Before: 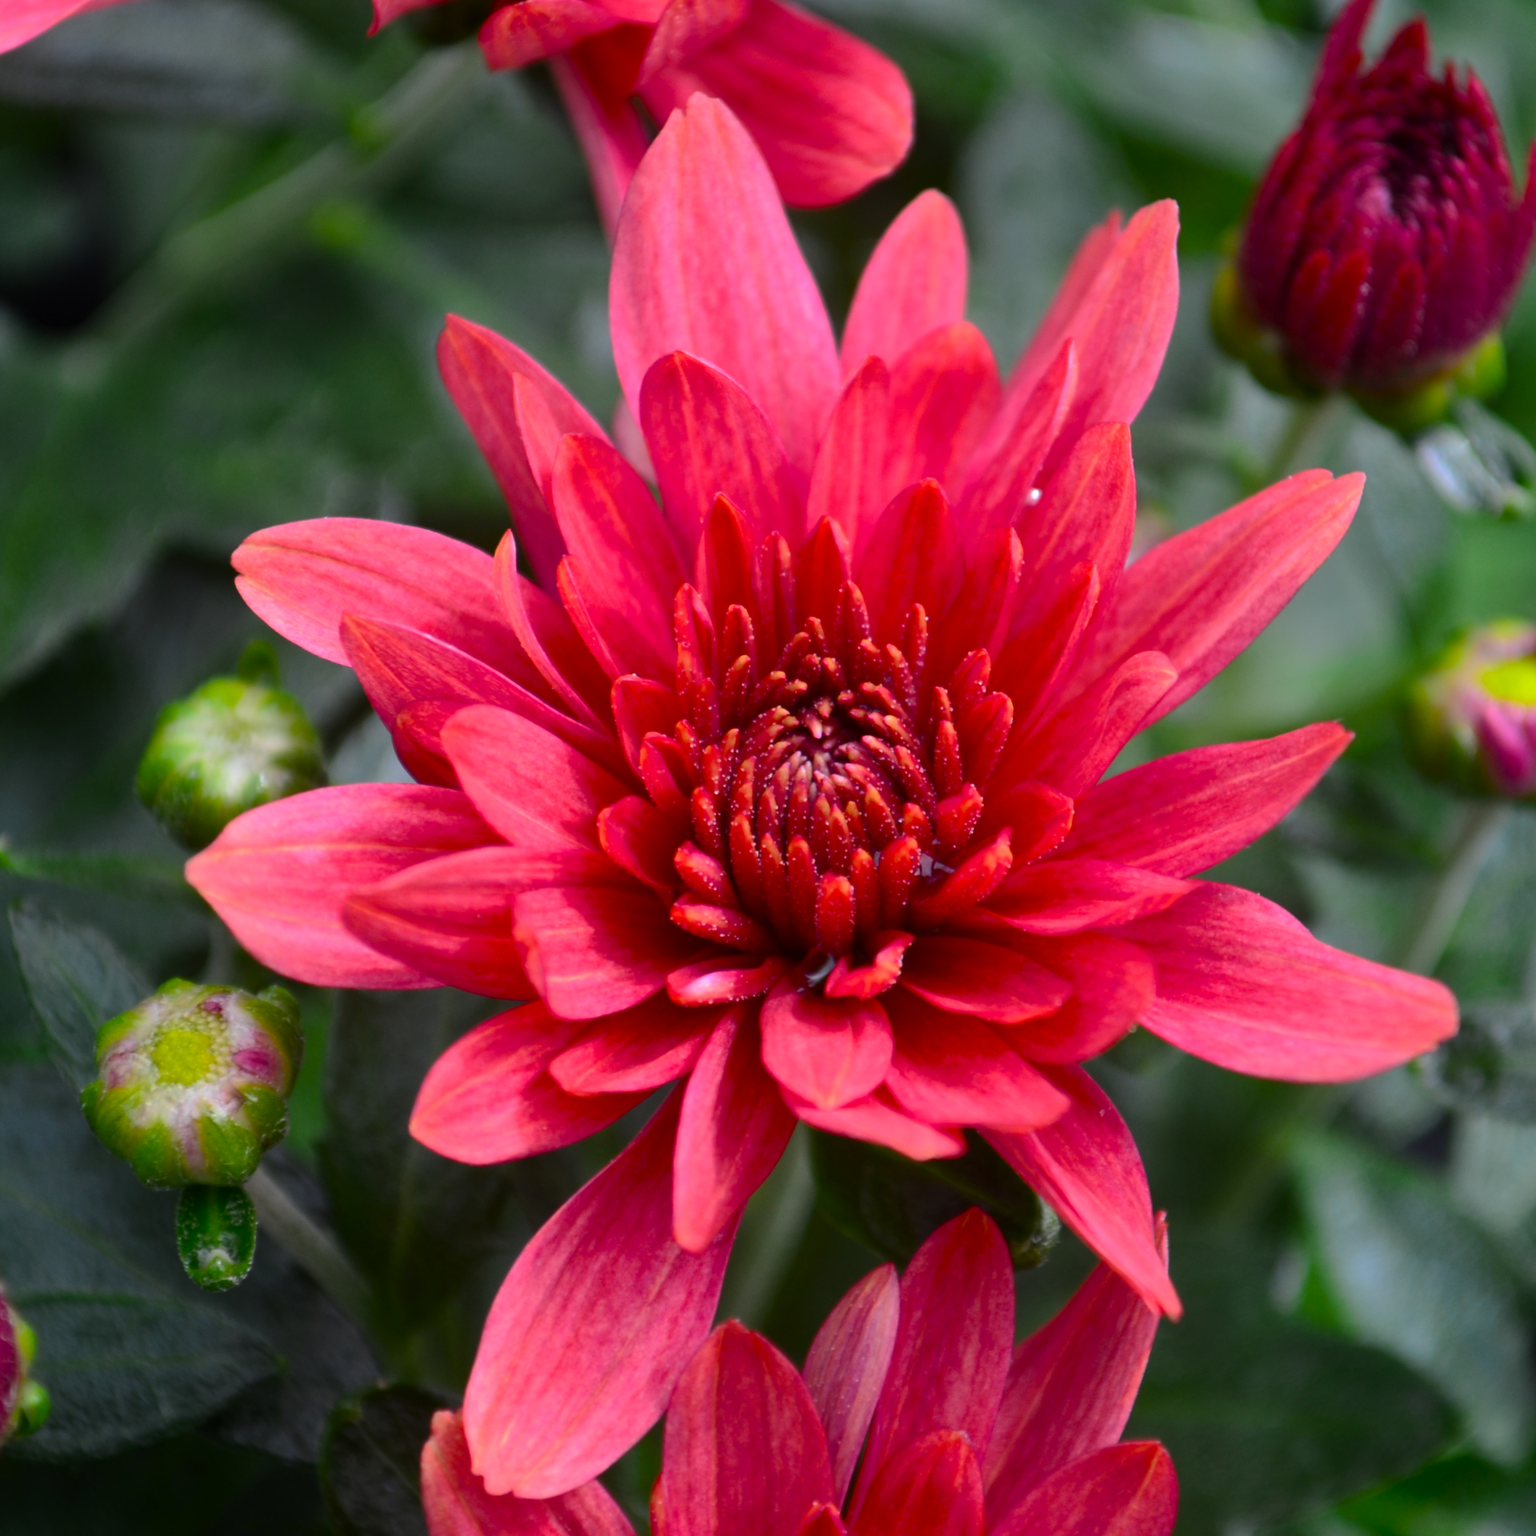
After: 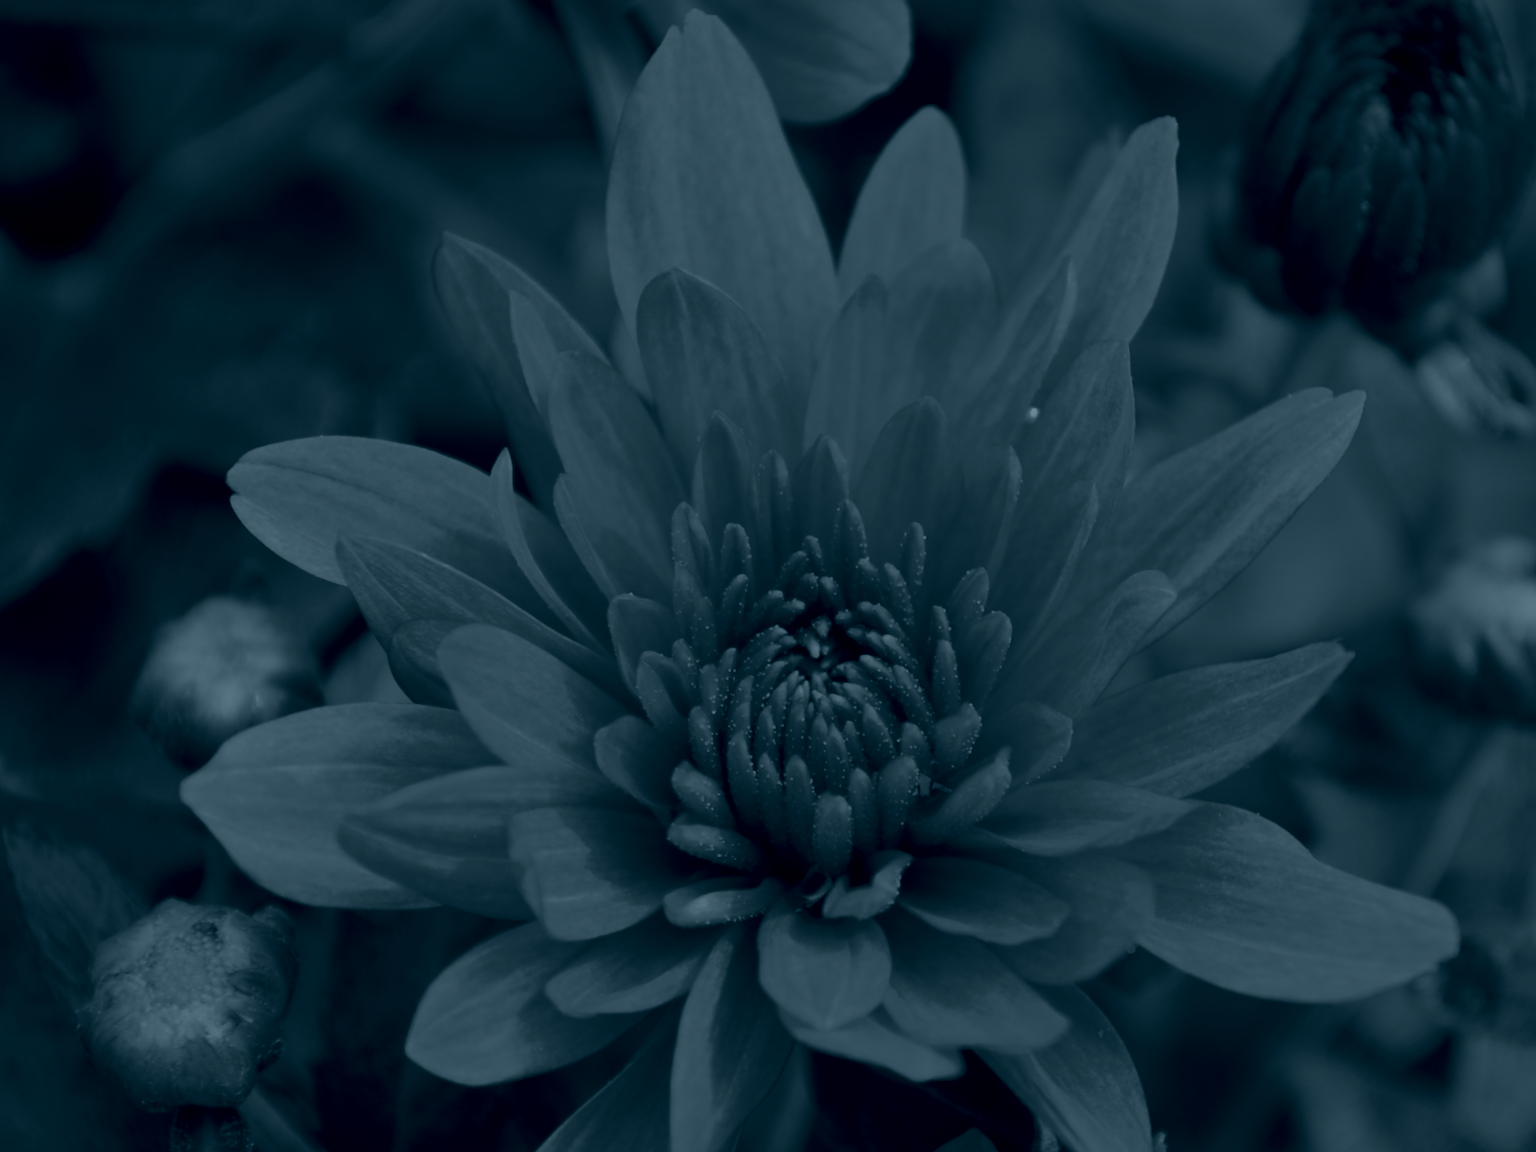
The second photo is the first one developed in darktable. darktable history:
crop: left 0.387%, top 5.469%, bottom 19.809%
colorize: hue 194.4°, saturation 29%, source mix 61.75%, lightness 3.98%, version 1
